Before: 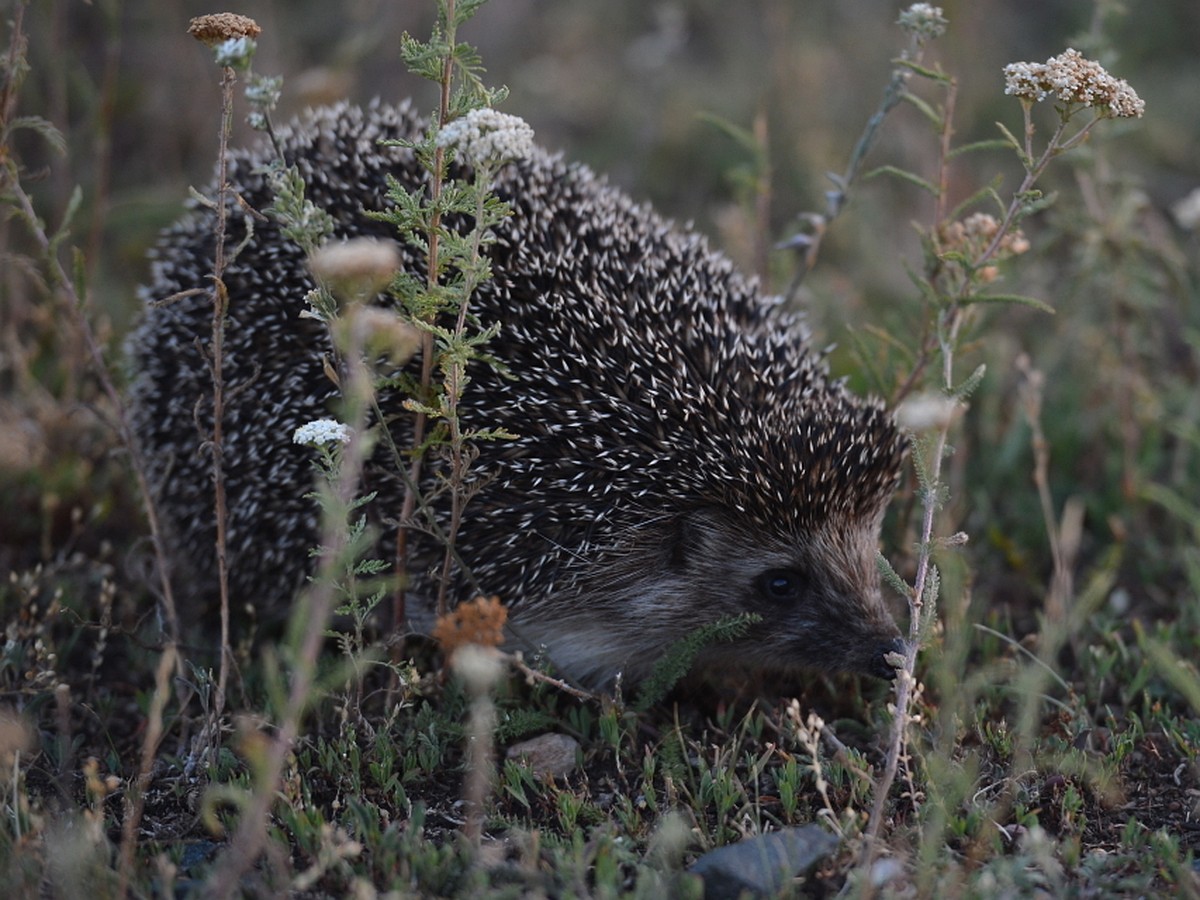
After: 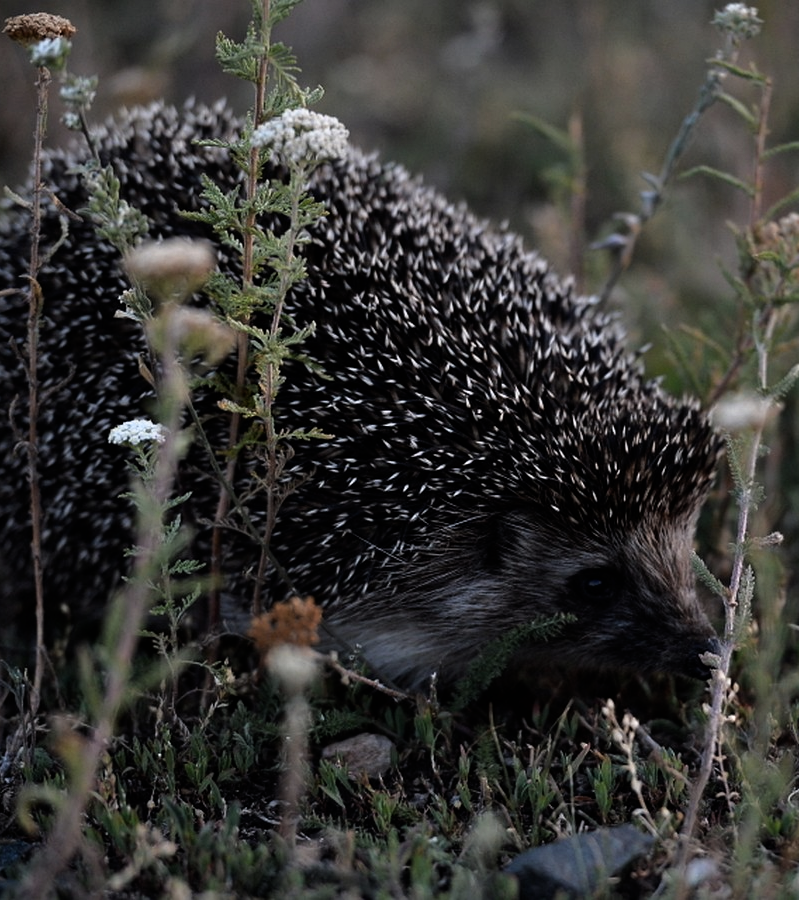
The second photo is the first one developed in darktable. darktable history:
crop: left 15.419%, right 17.914%
filmic rgb: white relative exposure 2.2 EV, hardness 6.97
exposure: black level correction 0.001, exposure -0.2 EV, compensate highlight preservation false
